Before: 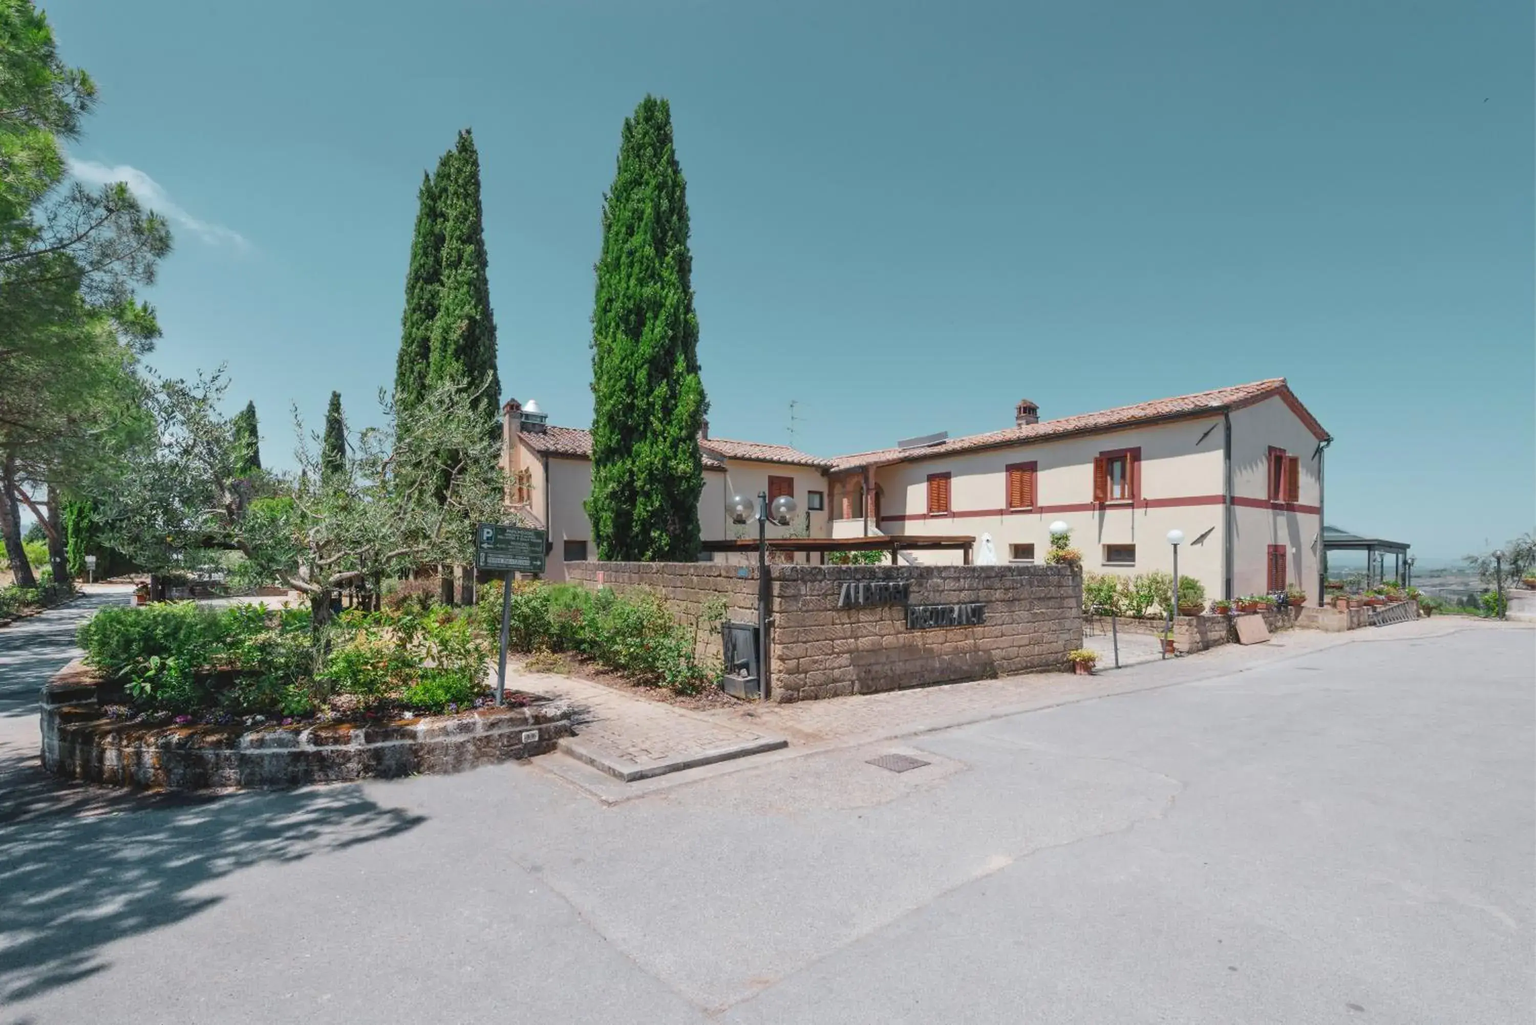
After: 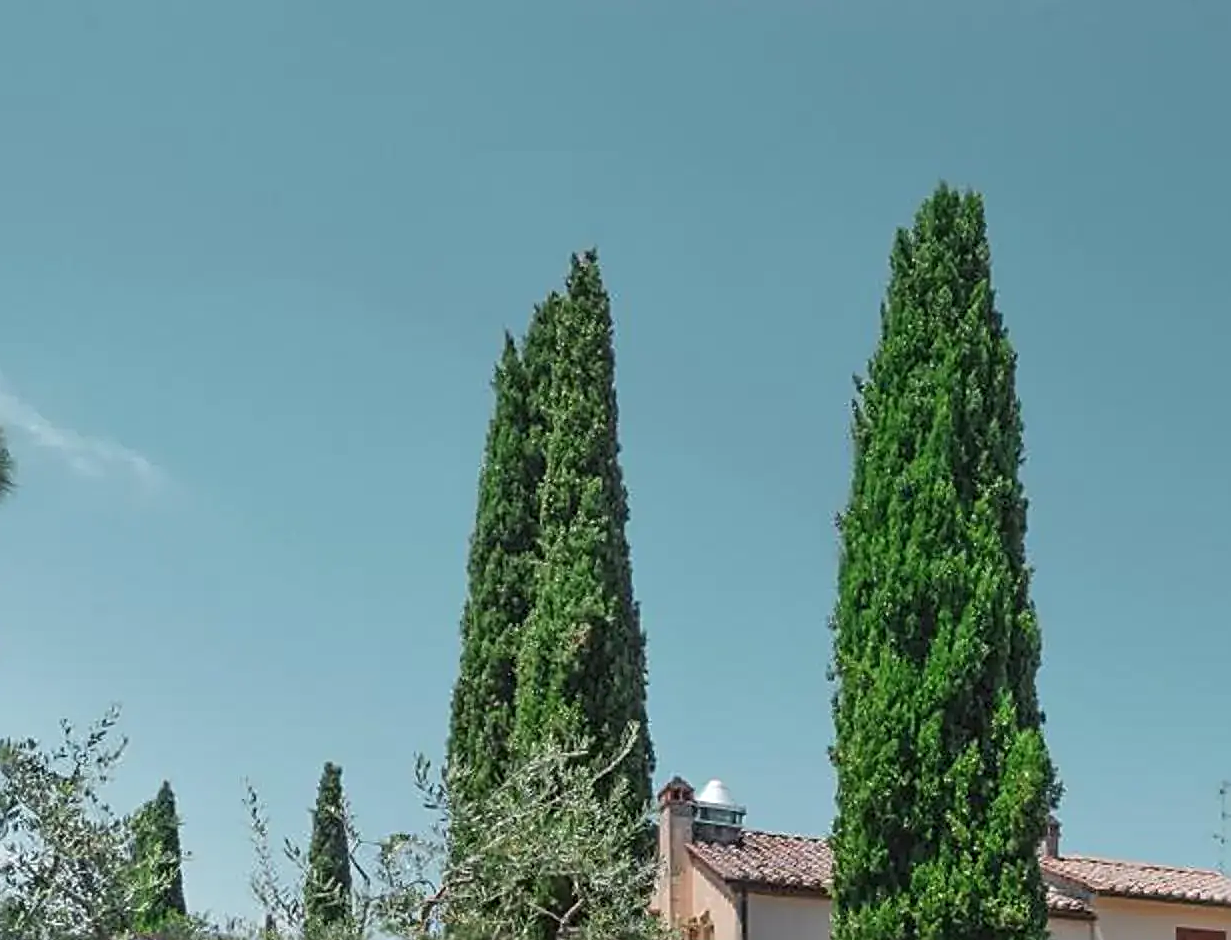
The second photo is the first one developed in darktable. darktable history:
crop and rotate: left 10.83%, top 0.087%, right 48.105%, bottom 52.936%
sharpen: radius 2.6, amount 0.683
